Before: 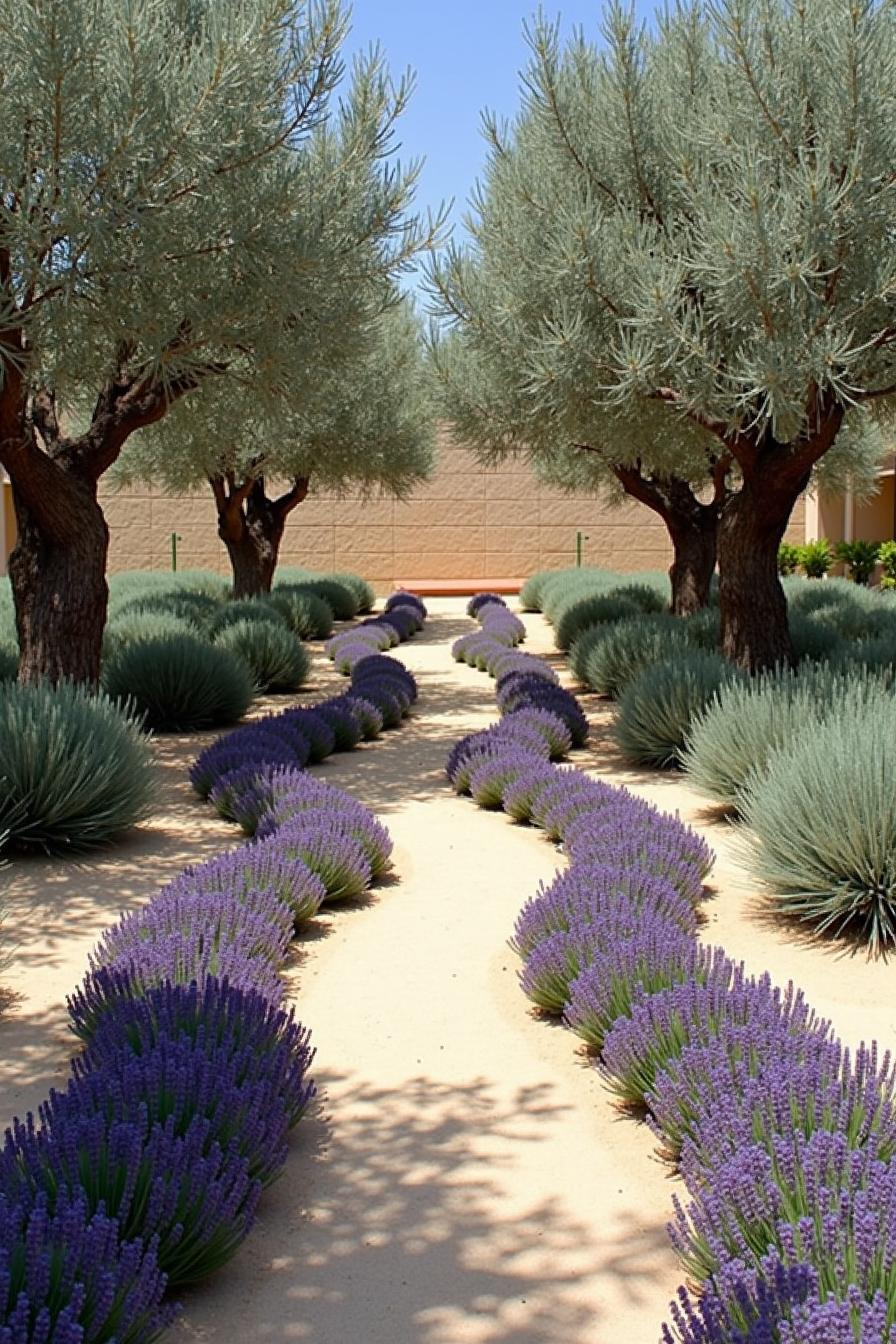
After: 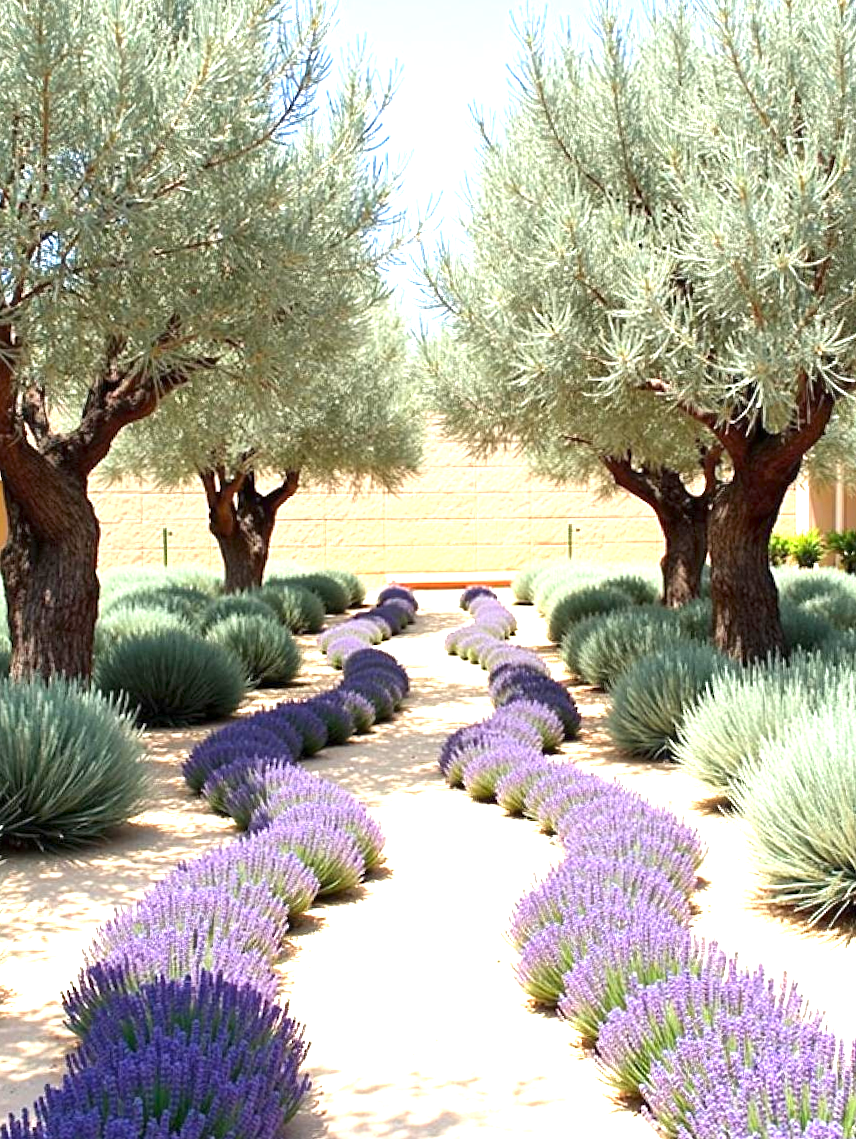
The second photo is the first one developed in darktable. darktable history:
crop and rotate: angle 0.432°, left 0.422%, right 2.854%, bottom 14.265%
exposure: black level correction 0, exposure 1.674 EV, compensate highlight preservation false
local contrast: mode bilateral grid, contrast 20, coarseness 50, detail 119%, midtone range 0.2
